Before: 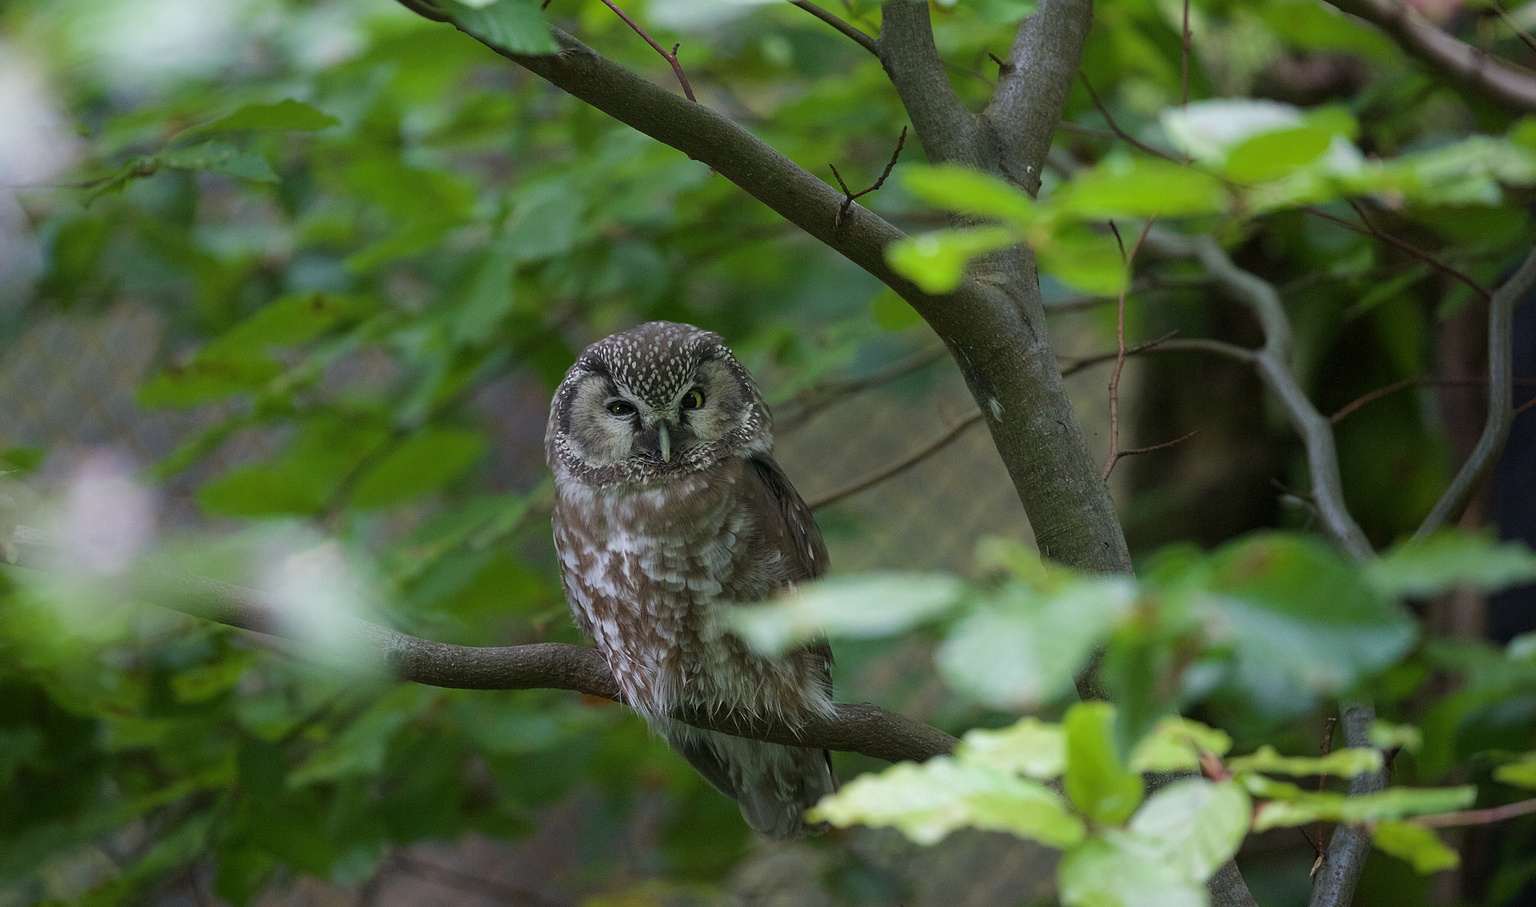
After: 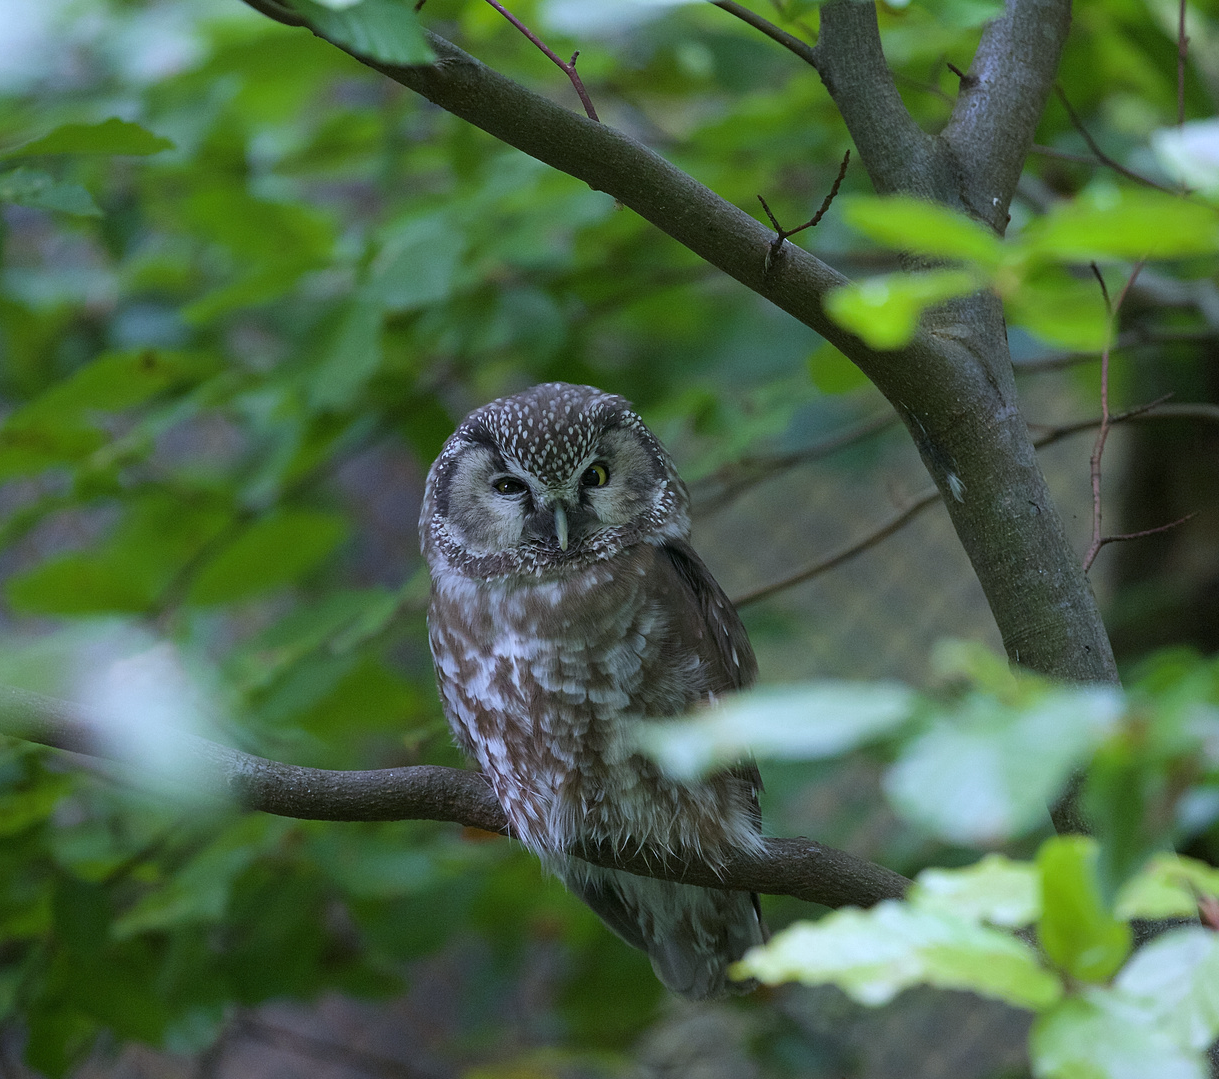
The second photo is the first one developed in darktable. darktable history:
white balance: red 0.948, green 1.02, blue 1.176
crop and rotate: left 12.648%, right 20.685%
